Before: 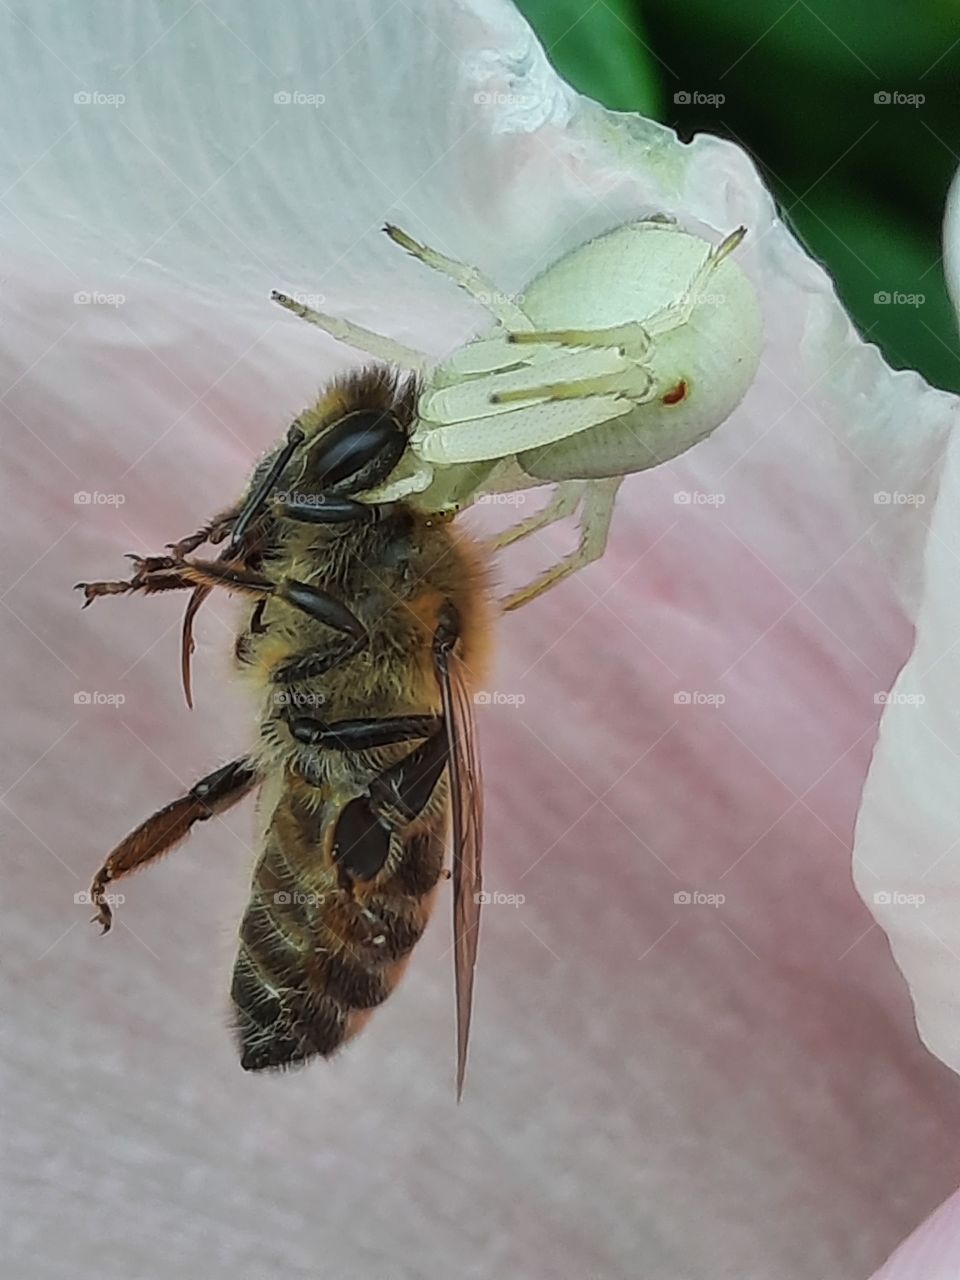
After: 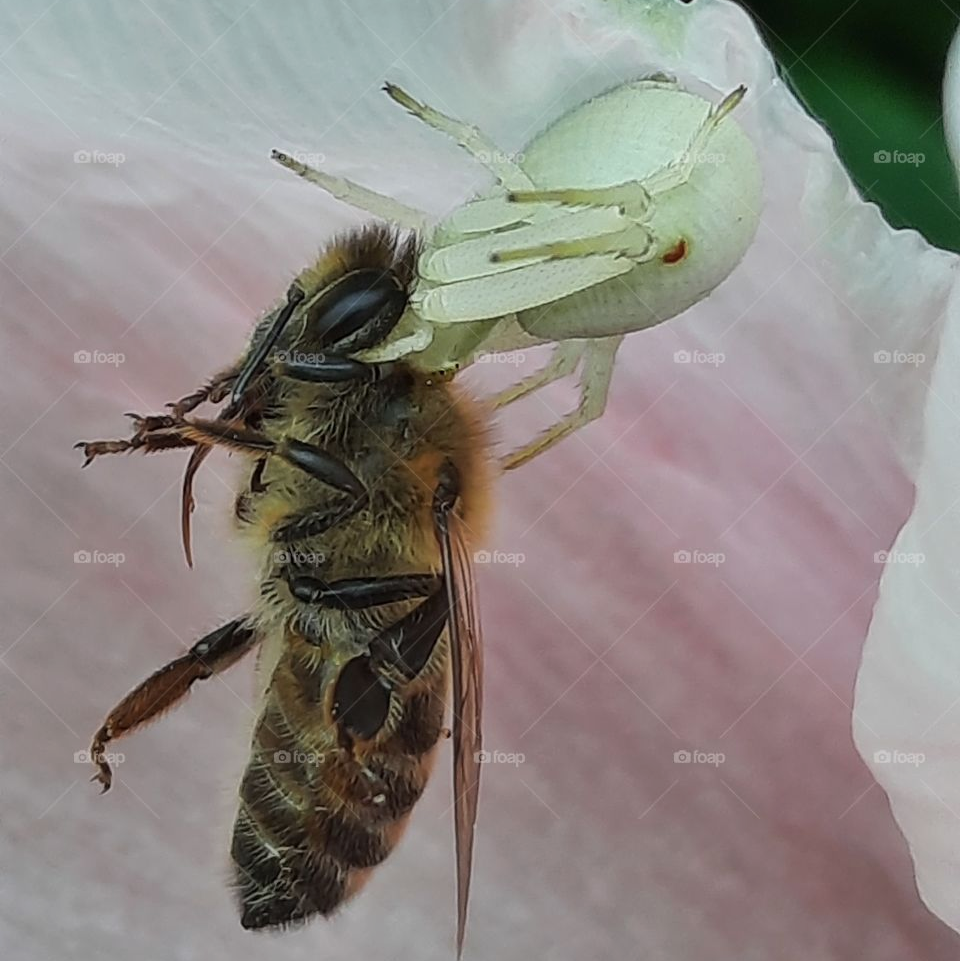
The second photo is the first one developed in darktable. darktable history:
exposure: exposure -0.149 EV, compensate exposure bias true, compensate highlight preservation false
crop: top 11.018%, bottom 13.884%
